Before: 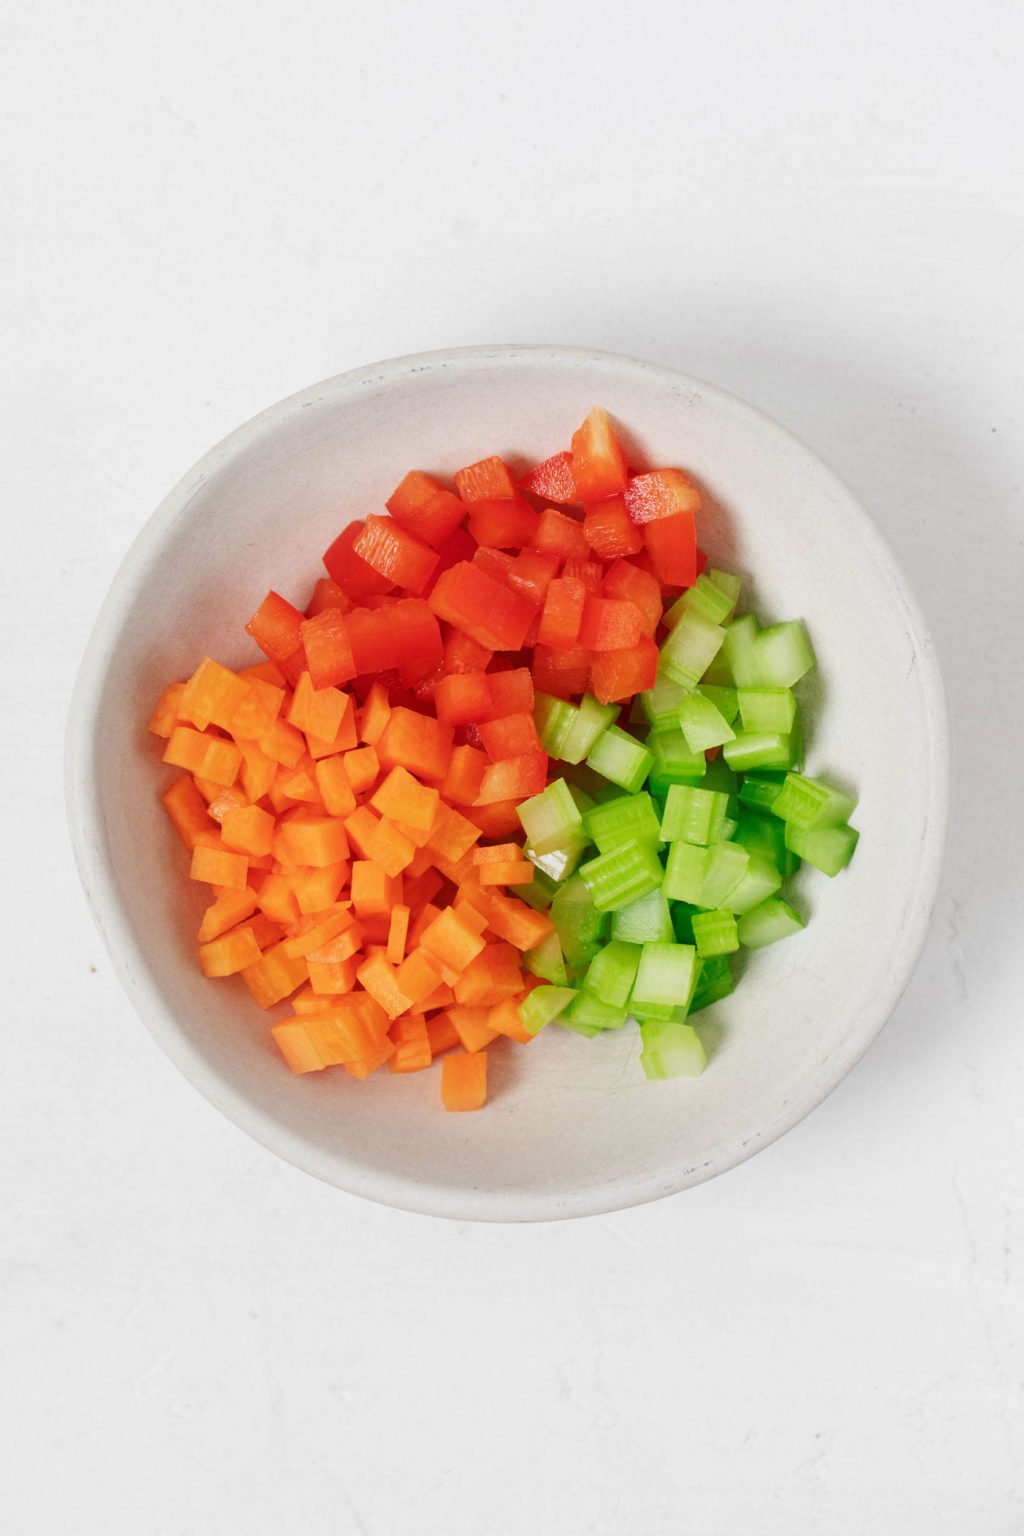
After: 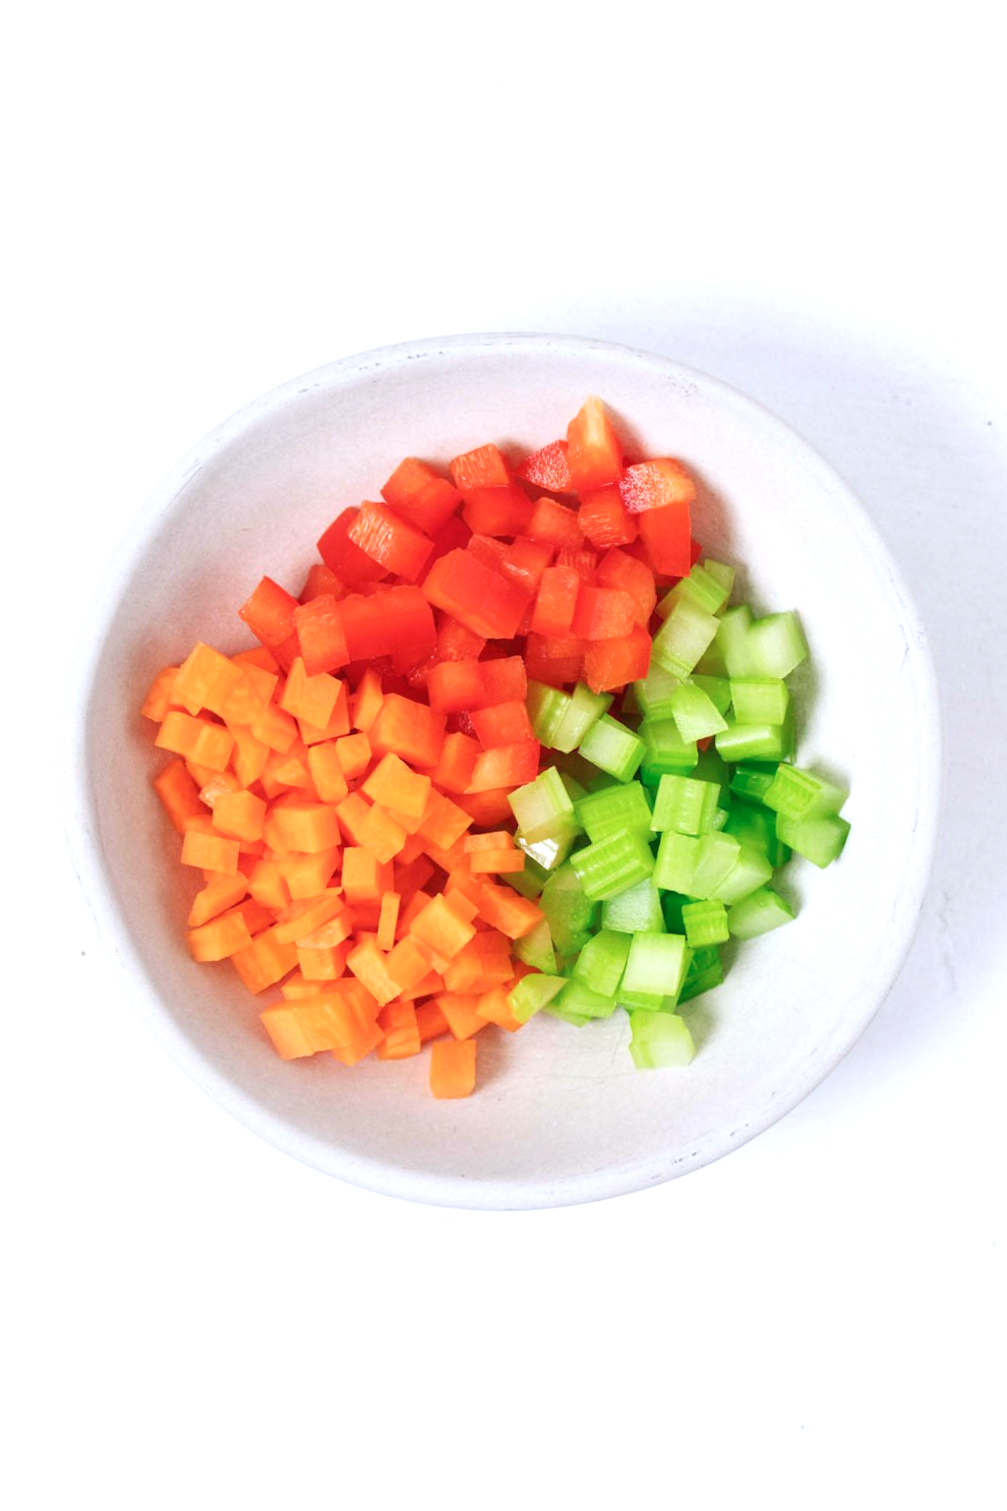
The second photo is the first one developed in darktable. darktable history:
color calibration: illuminant as shot in camera, x 0.358, y 0.373, temperature 4628.91 K
crop and rotate: angle -0.621°
exposure: black level correction 0, exposure 0.5 EV, compensate highlight preservation false
